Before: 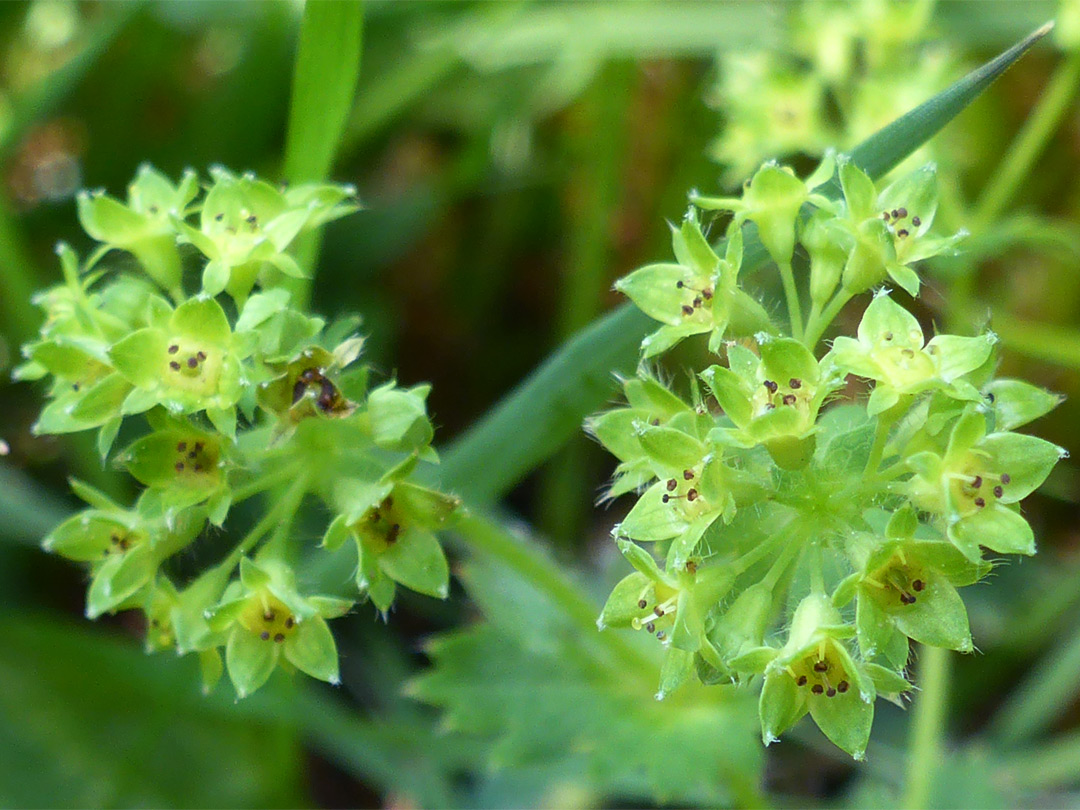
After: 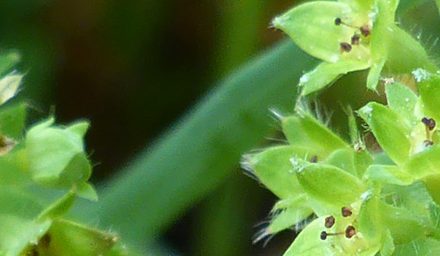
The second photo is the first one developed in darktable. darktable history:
crop: left 31.703%, top 32.492%, right 27.506%, bottom 35.84%
